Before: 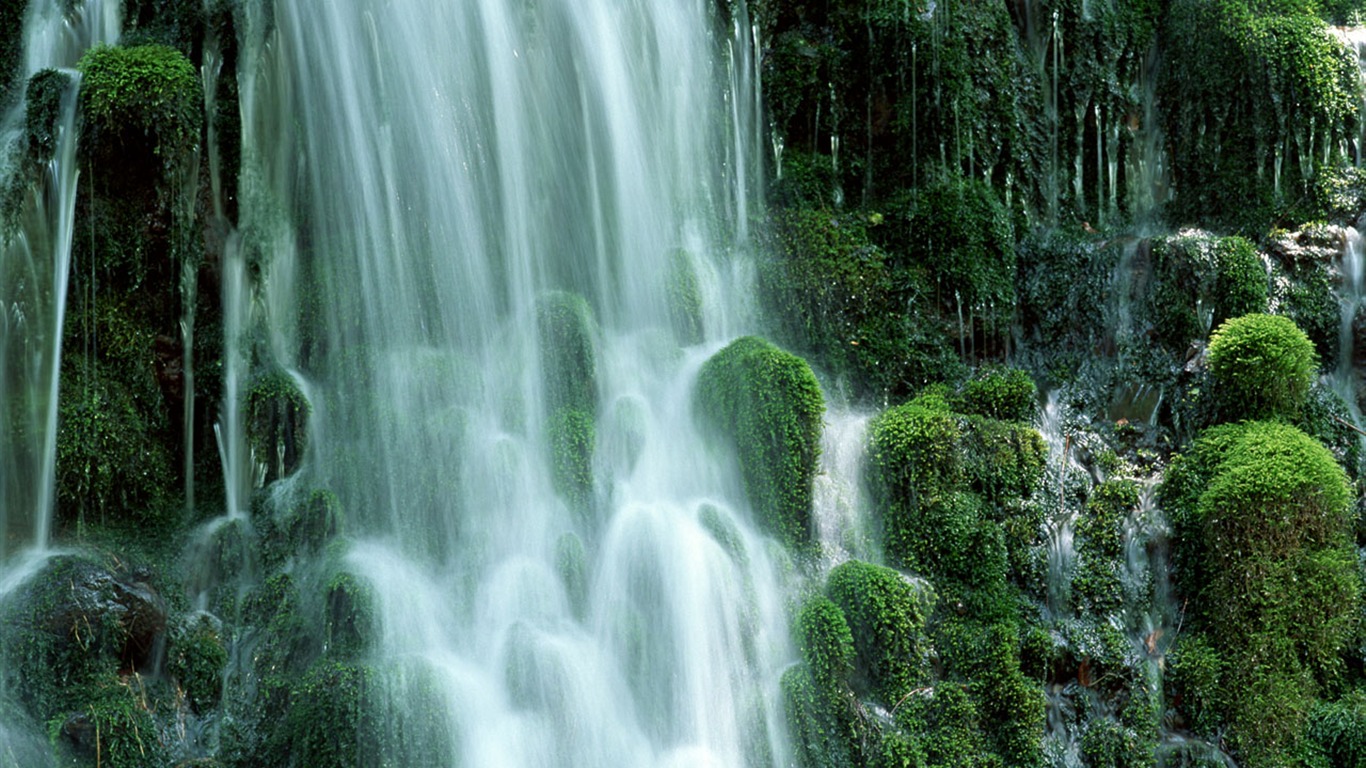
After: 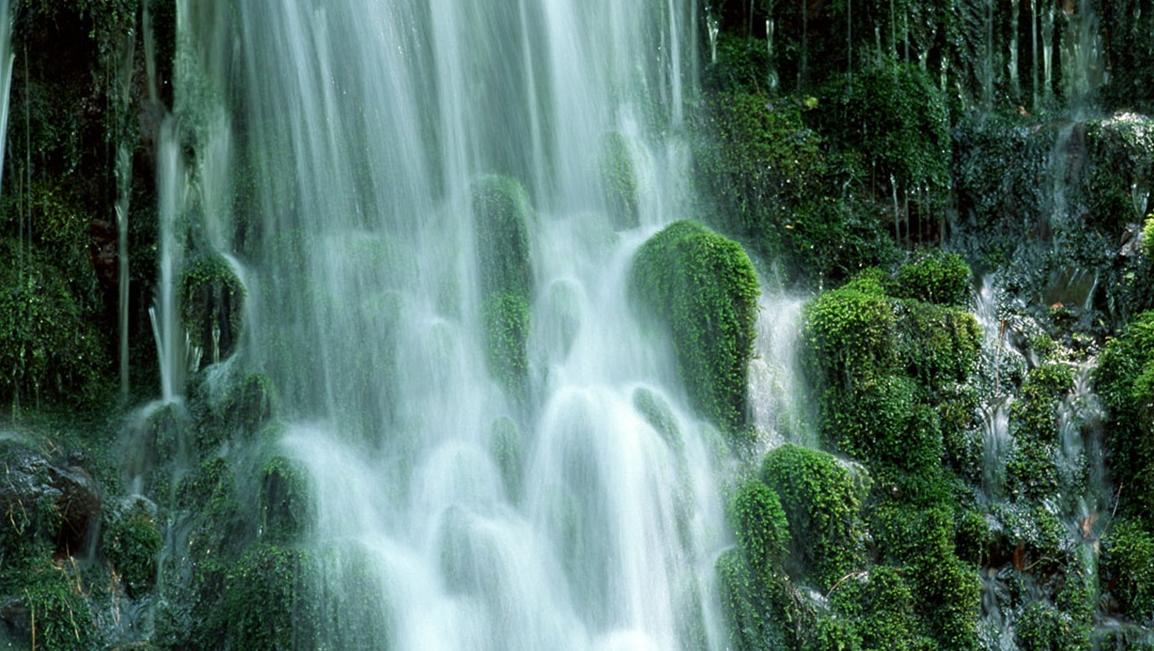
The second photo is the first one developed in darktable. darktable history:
crop and rotate: left 4.789%, top 15.209%, right 10.711%
tone equalizer: edges refinement/feathering 500, mask exposure compensation -1.57 EV, preserve details no
